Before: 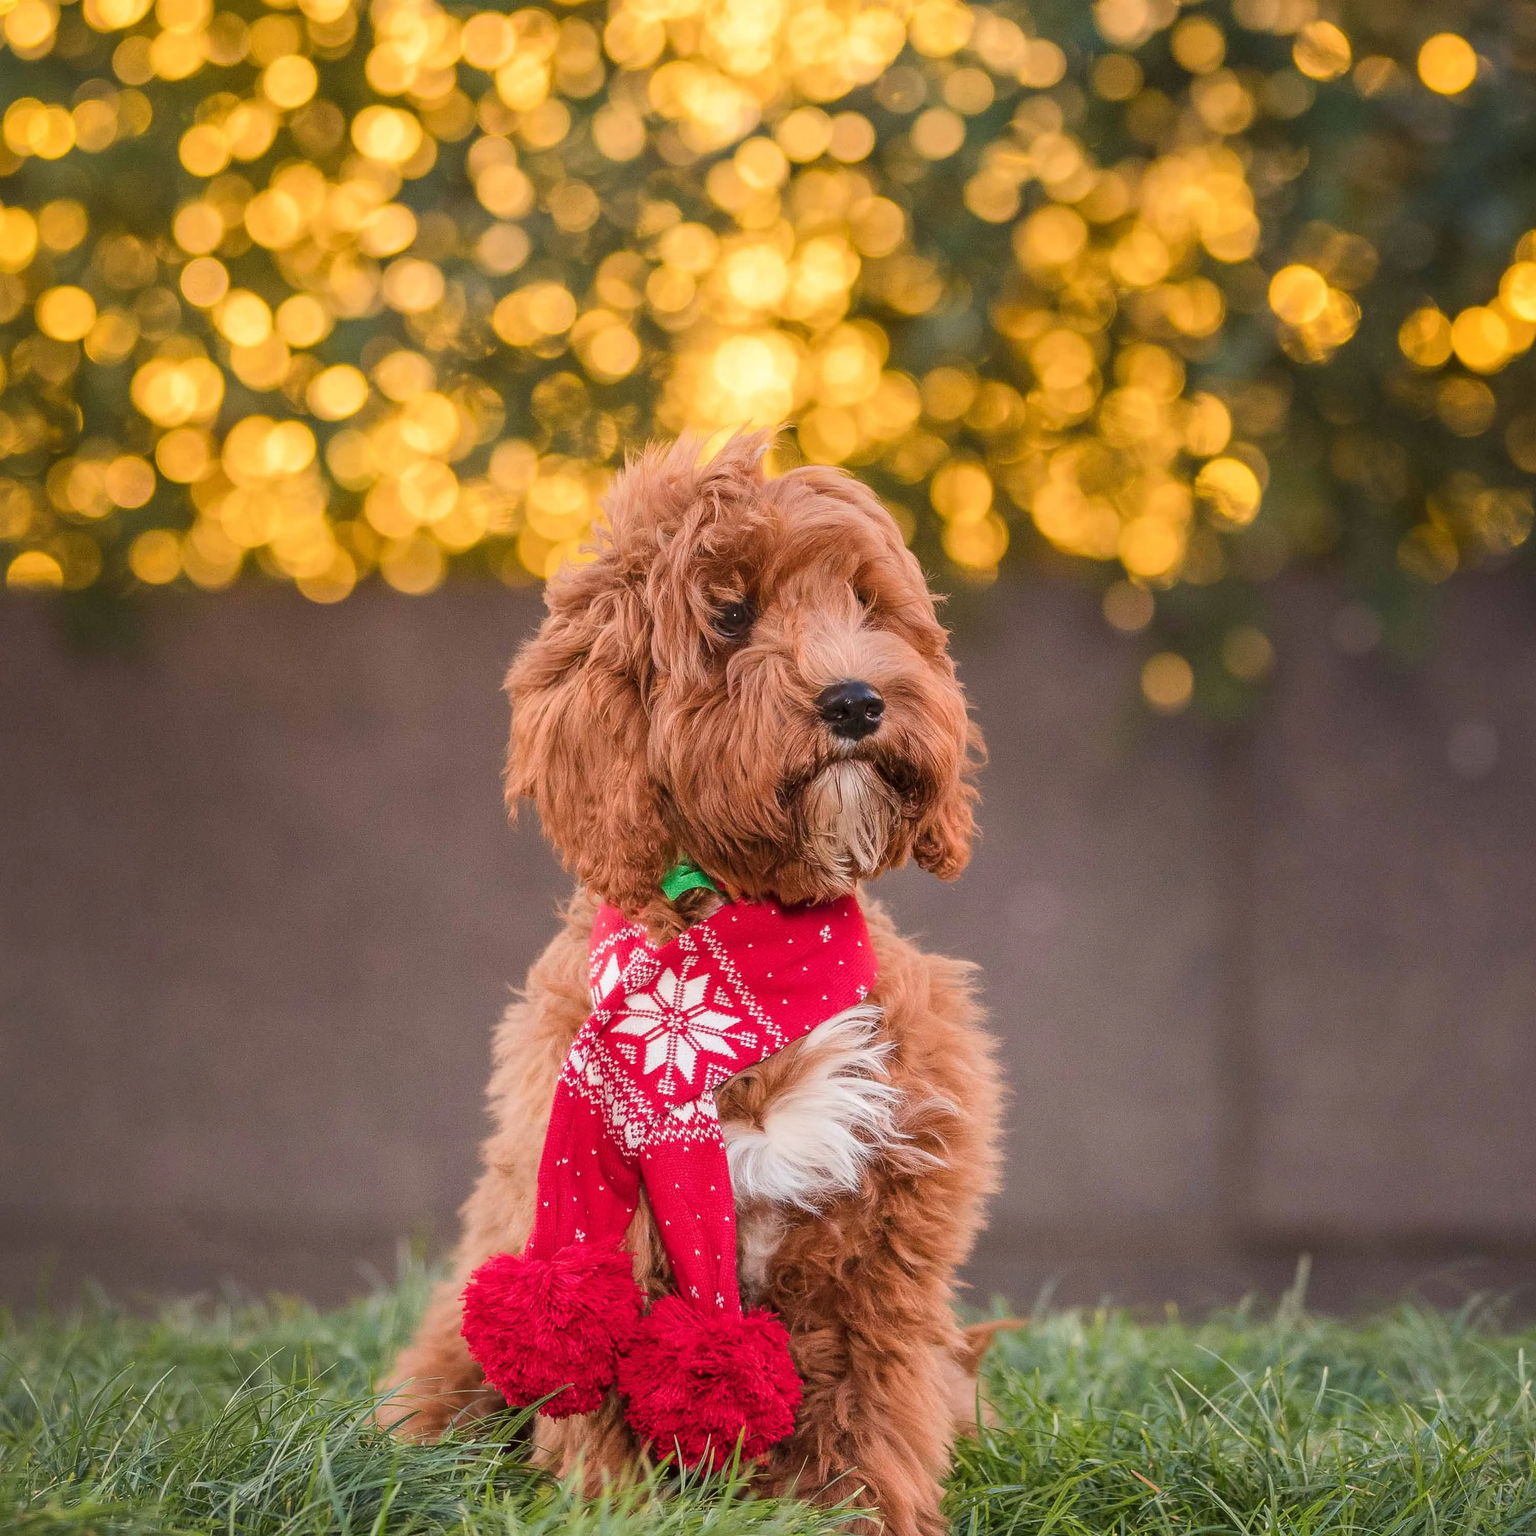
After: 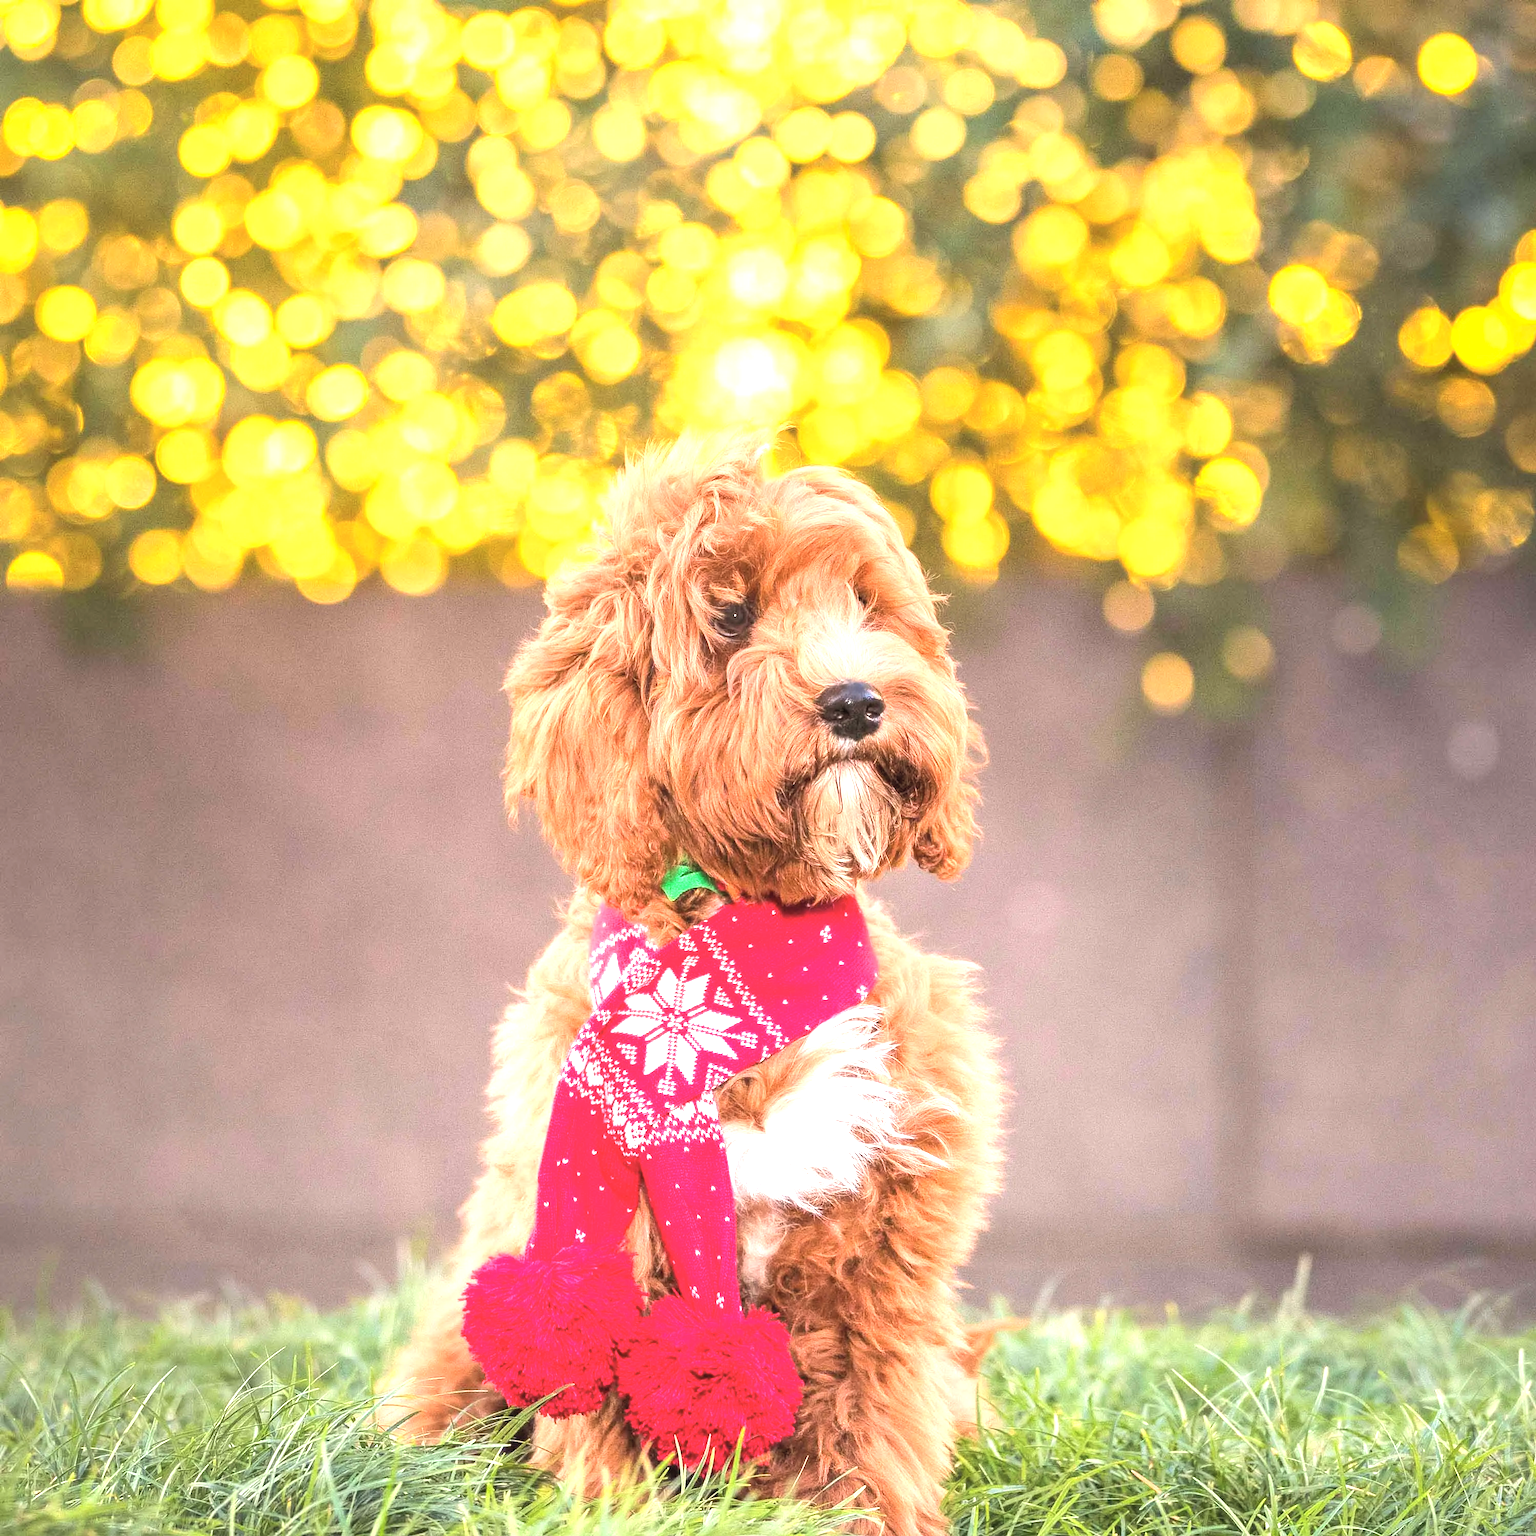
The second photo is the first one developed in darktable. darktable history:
tone equalizer: -8 EV -0.417 EV, -7 EV -0.389 EV, -6 EV -0.333 EV, -5 EV -0.222 EV, -3 EV 0.222 EV, -2 EV 0.333 EV, -1 EV 0.389 EV, +0 EV 0.417 EV, edges refinement/feathering 500, mask exposure compensation -1.57 EV, preserve details no
contrast brightness saturation: brightness 0.15
exposure: black level correction 0, exposure 1.173 EV, compensate exposure bias true, compensate highlight preservation false
